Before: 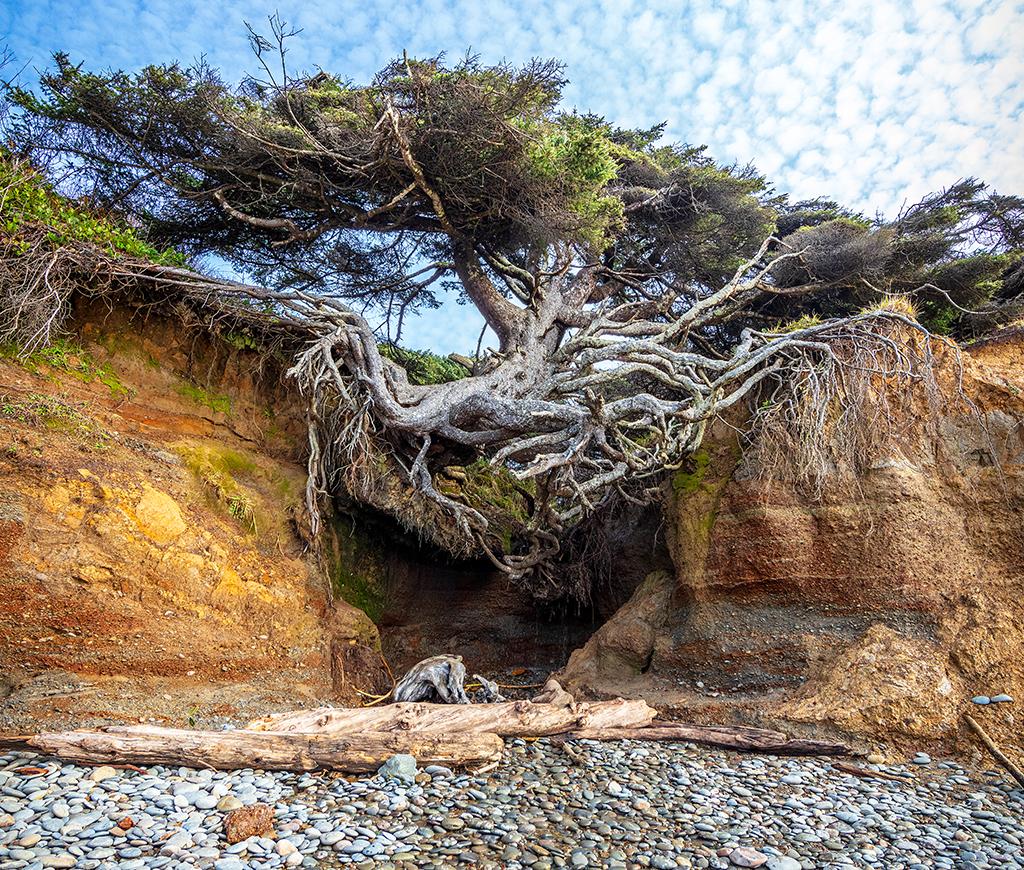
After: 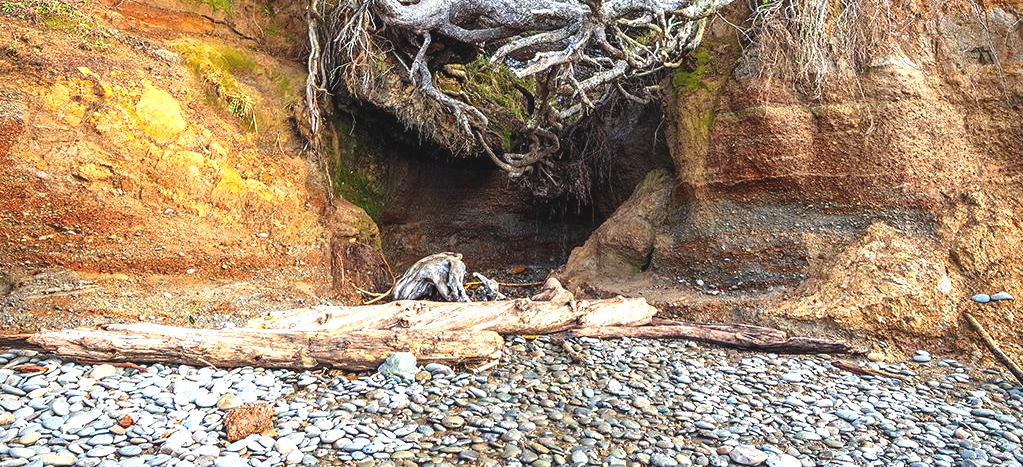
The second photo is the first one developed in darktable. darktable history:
crop and rotate: top 46.237%
exposure: black level correction -0.005, exposure 0.622 EV, compensate highlight preservation false
